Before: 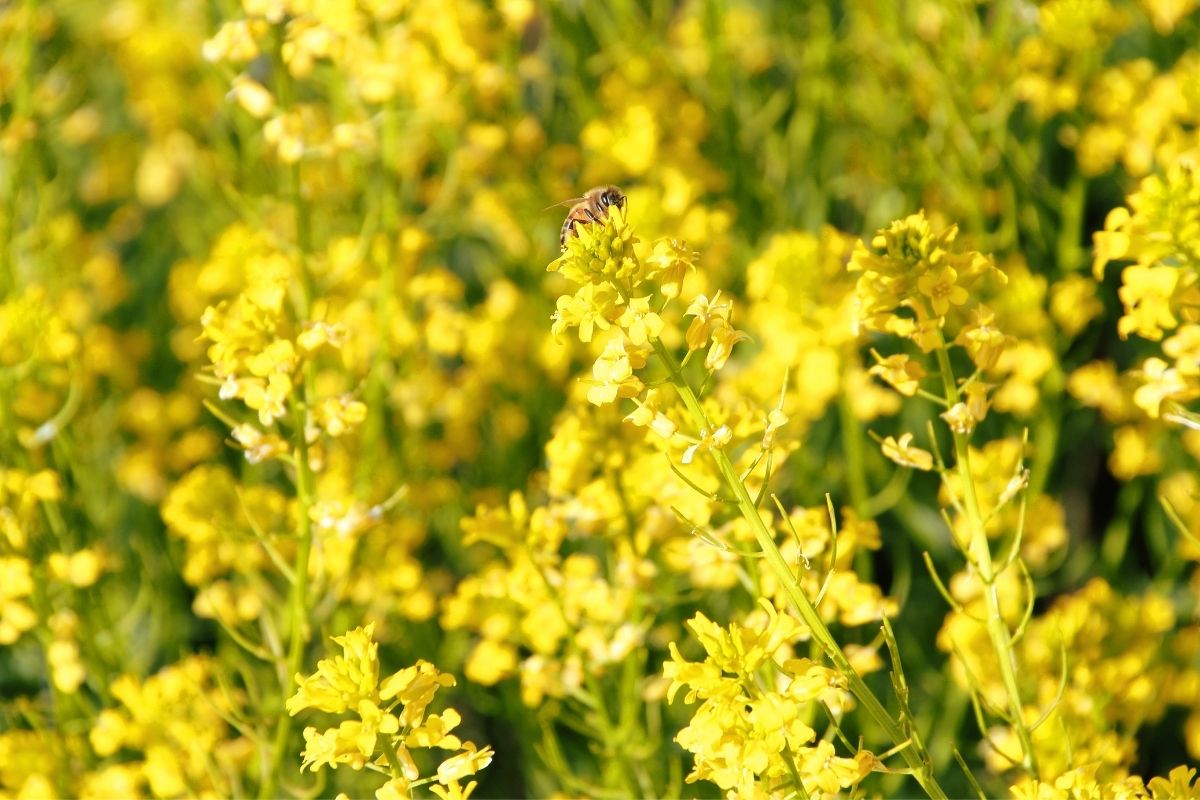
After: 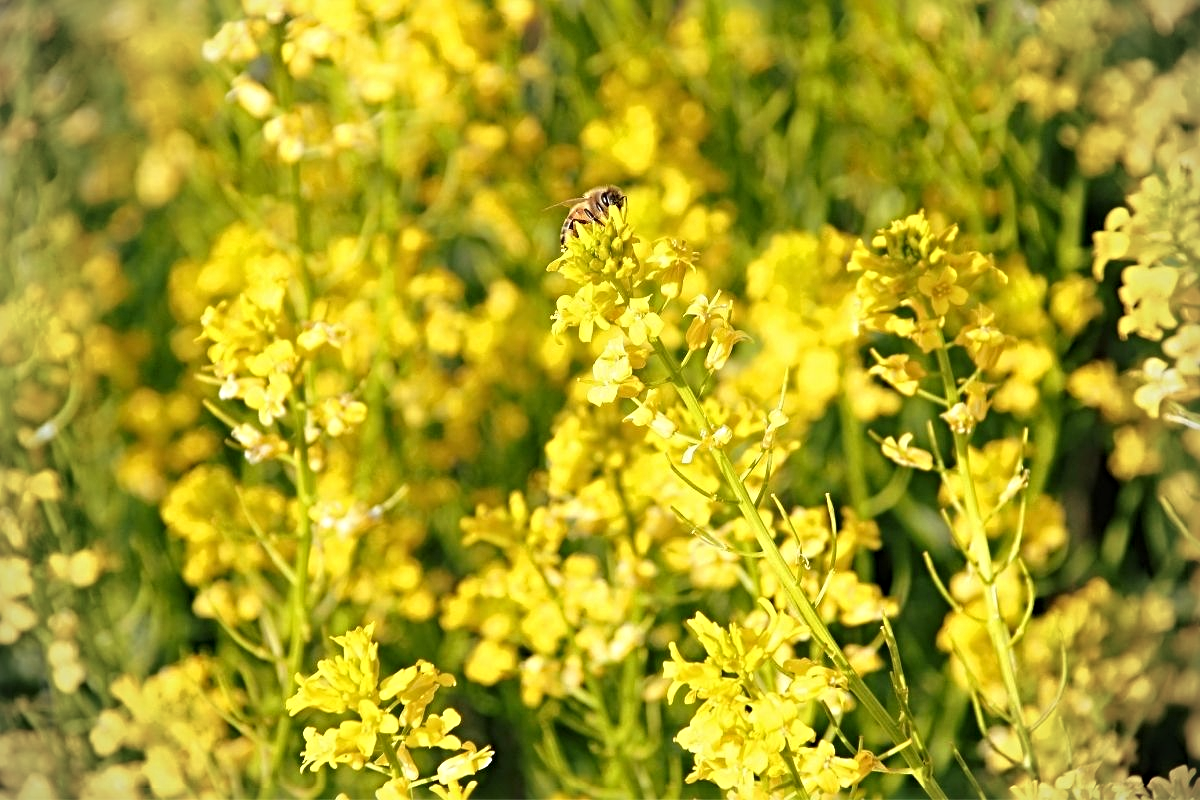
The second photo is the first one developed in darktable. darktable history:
vignetting: on, module defaults
sharpen: radius 4.911
